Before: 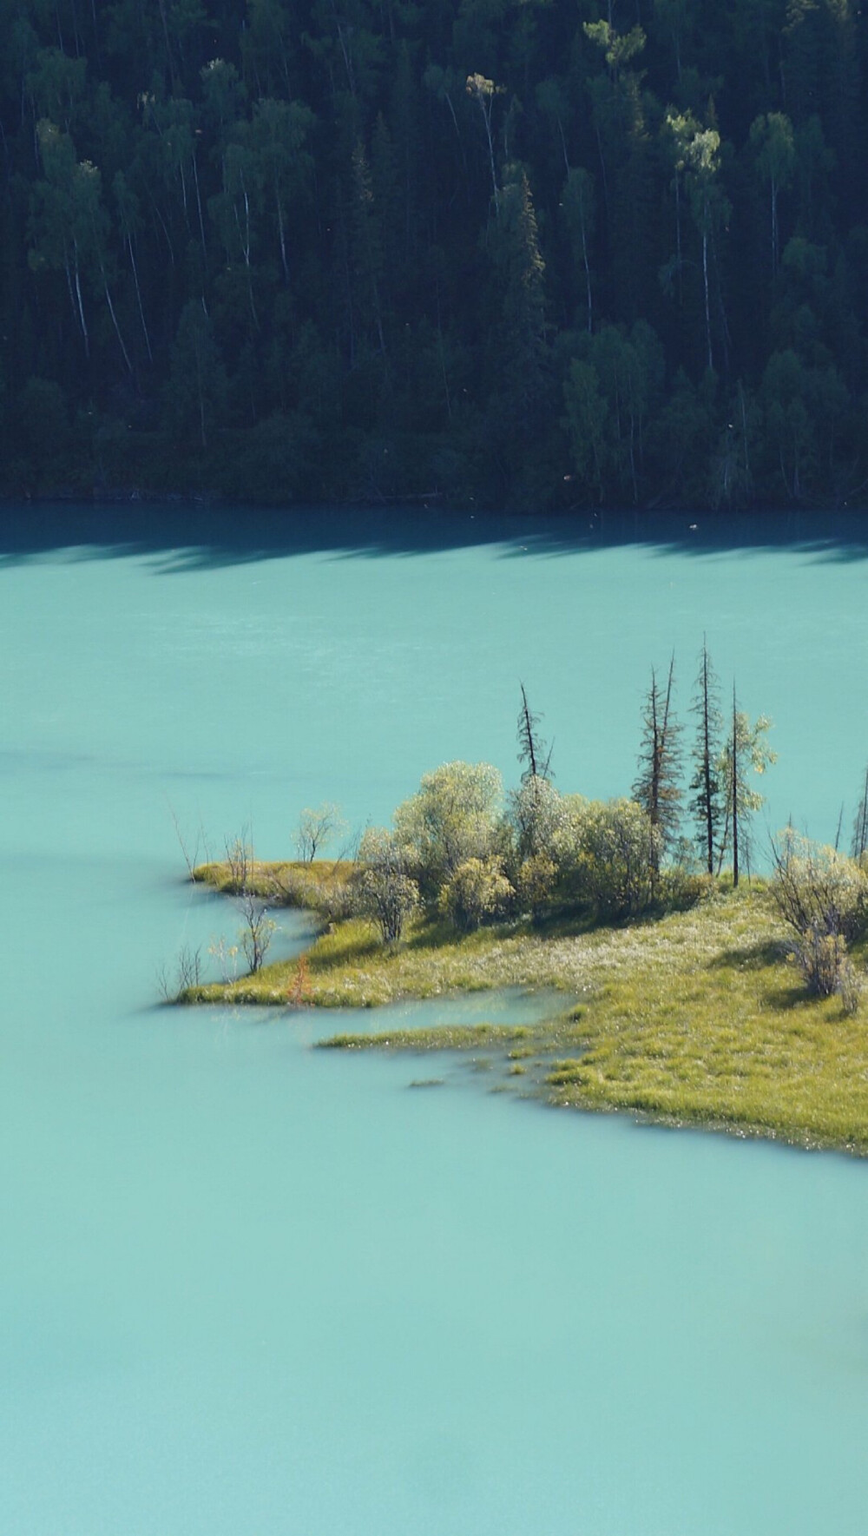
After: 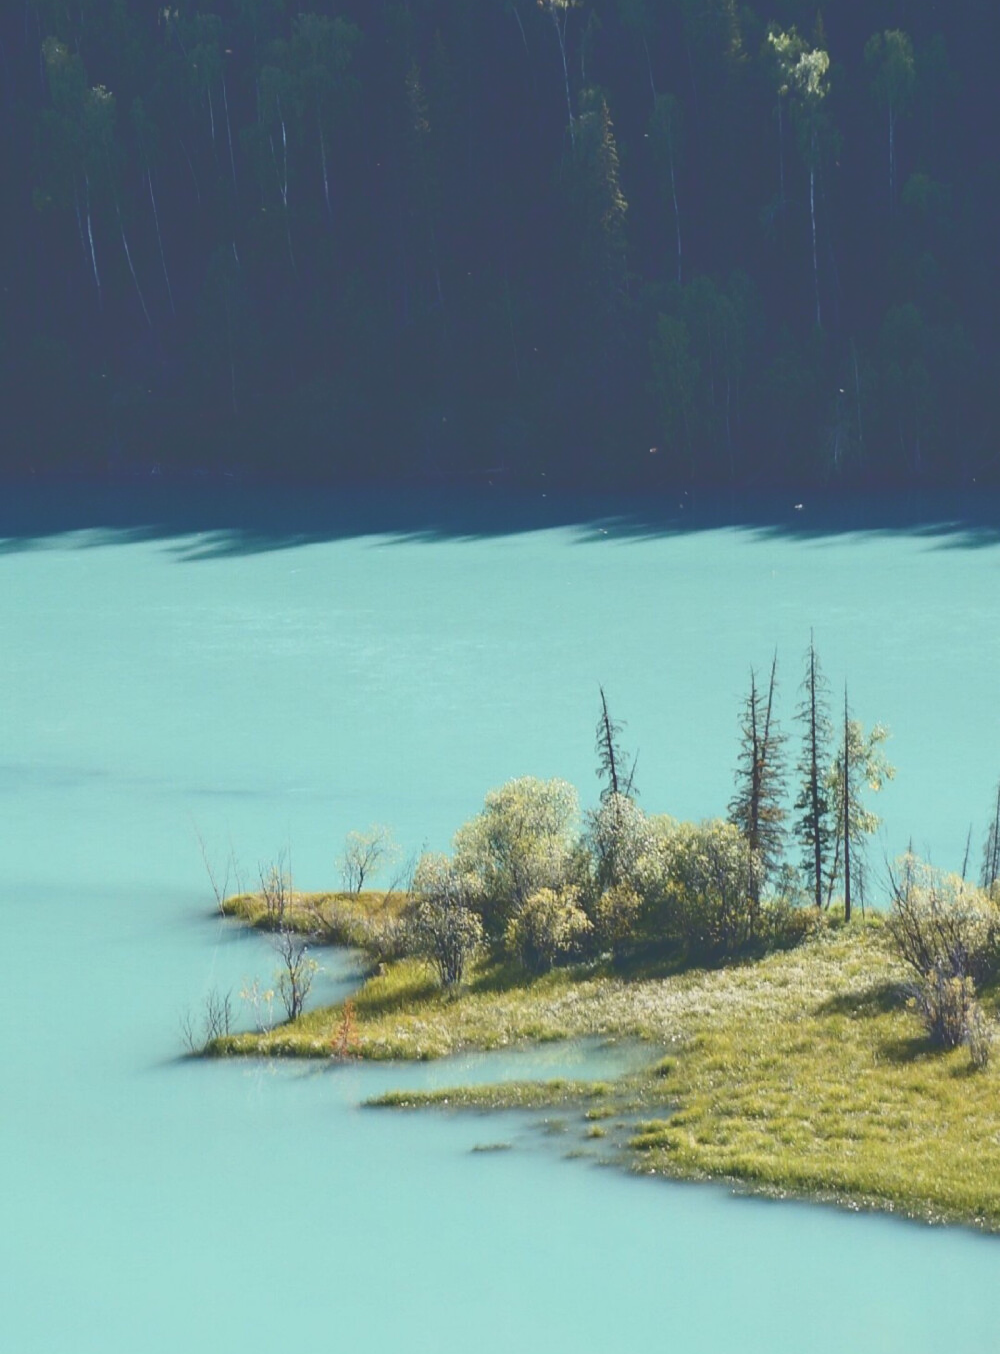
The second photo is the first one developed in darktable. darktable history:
crop: top 5.682%, bottom 17.757%
local contrast: on, module defaults
tone curve: curves: ch0 [(0, 0) (0.003, 0.273) (0.011, 0.276) (0.025, 0.276) (0.044, 0.28) (0.069, 0.283) (0.1, 0.288) (0.136, 0.293) (0.177, 0.302) (0.224, 0.321) (0.277, 0.349) (0.335, 0.393) (0.399, 0.448) (0.468, 0.51) (0.543, 0.589) (0.623, 0.677) (0.709, 0.761) (0.801, 0.839) (0.898, 0.909) (1, 1)], color space Lab, independent channels, preserve colors none
